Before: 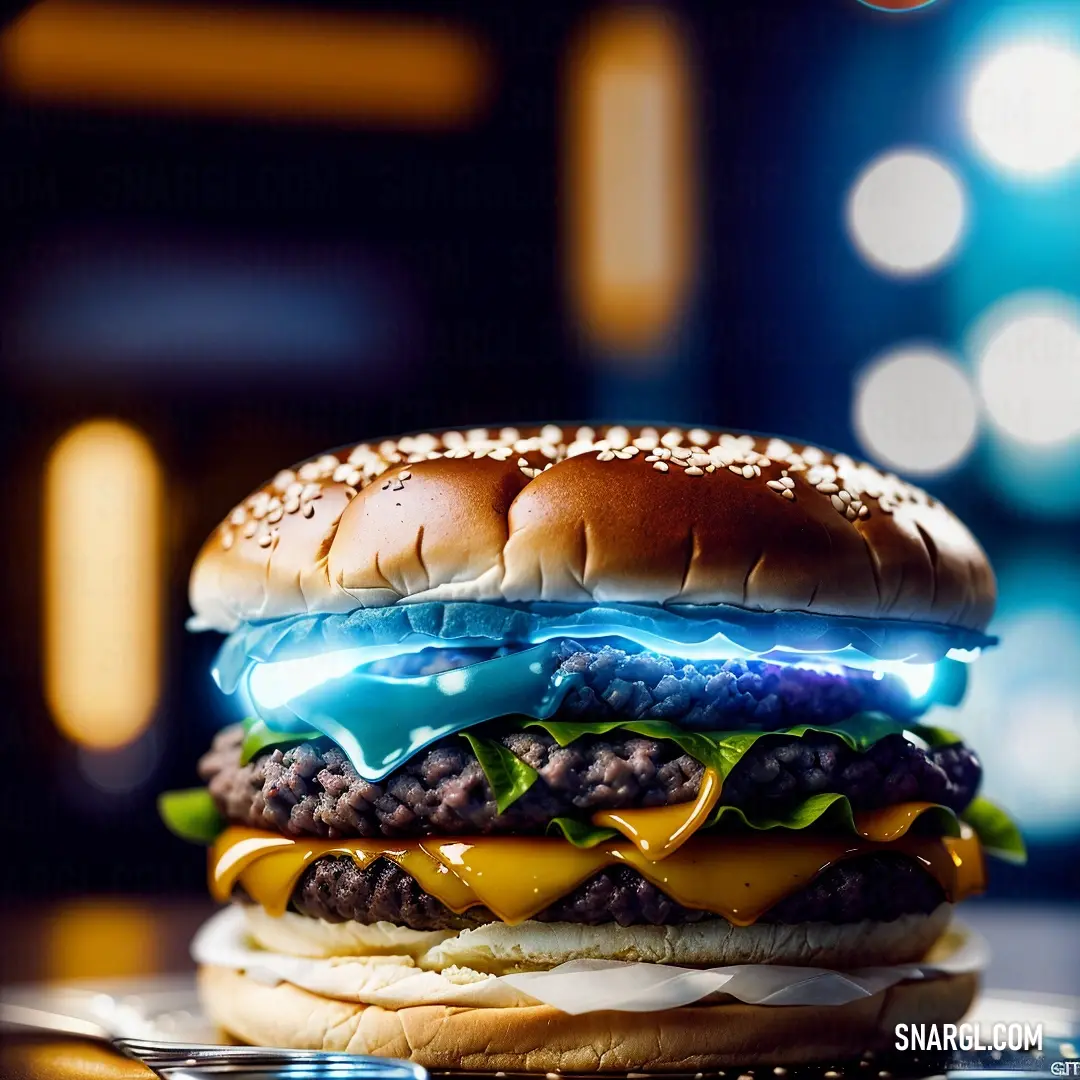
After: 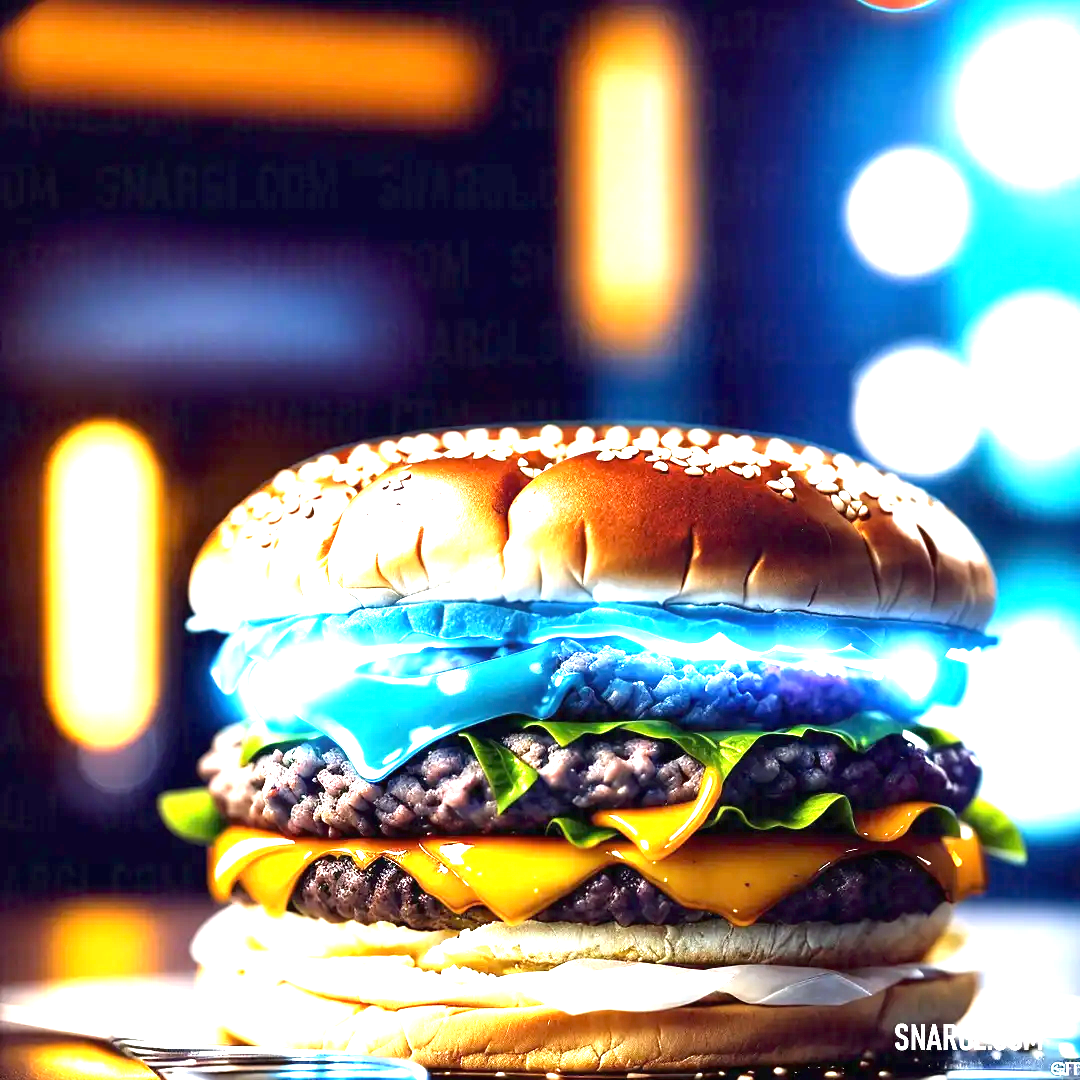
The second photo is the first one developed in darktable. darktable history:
exposure: black level correction 0, exposure 2.153 EV, compensate exposure bias true, compensate highlight preservation false
